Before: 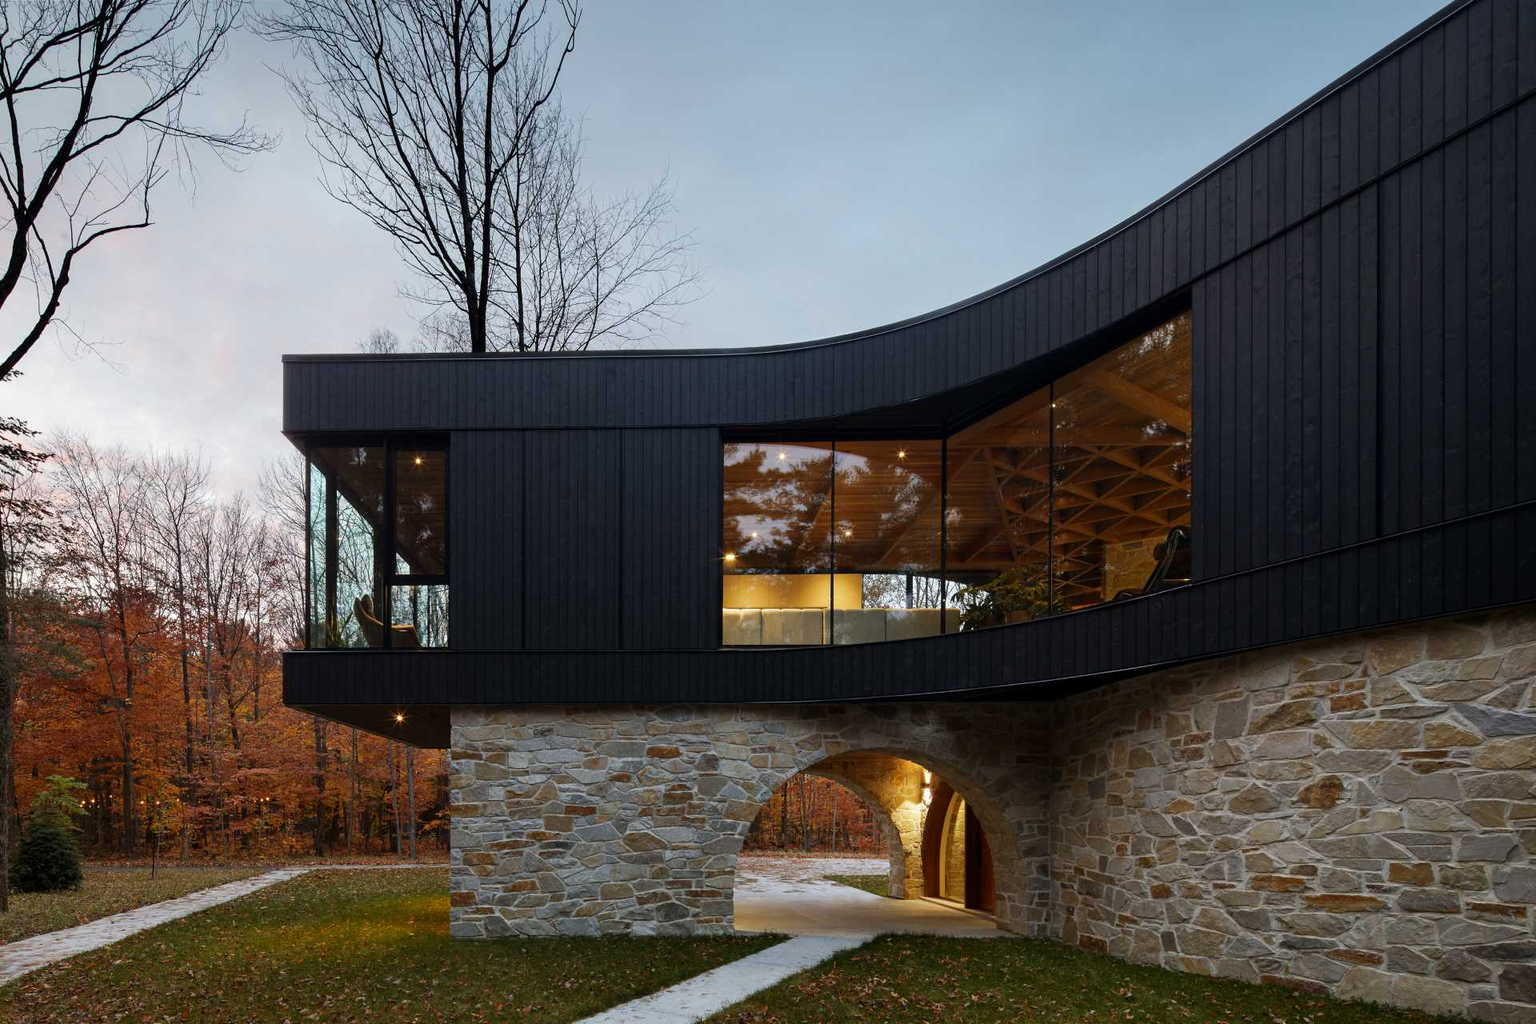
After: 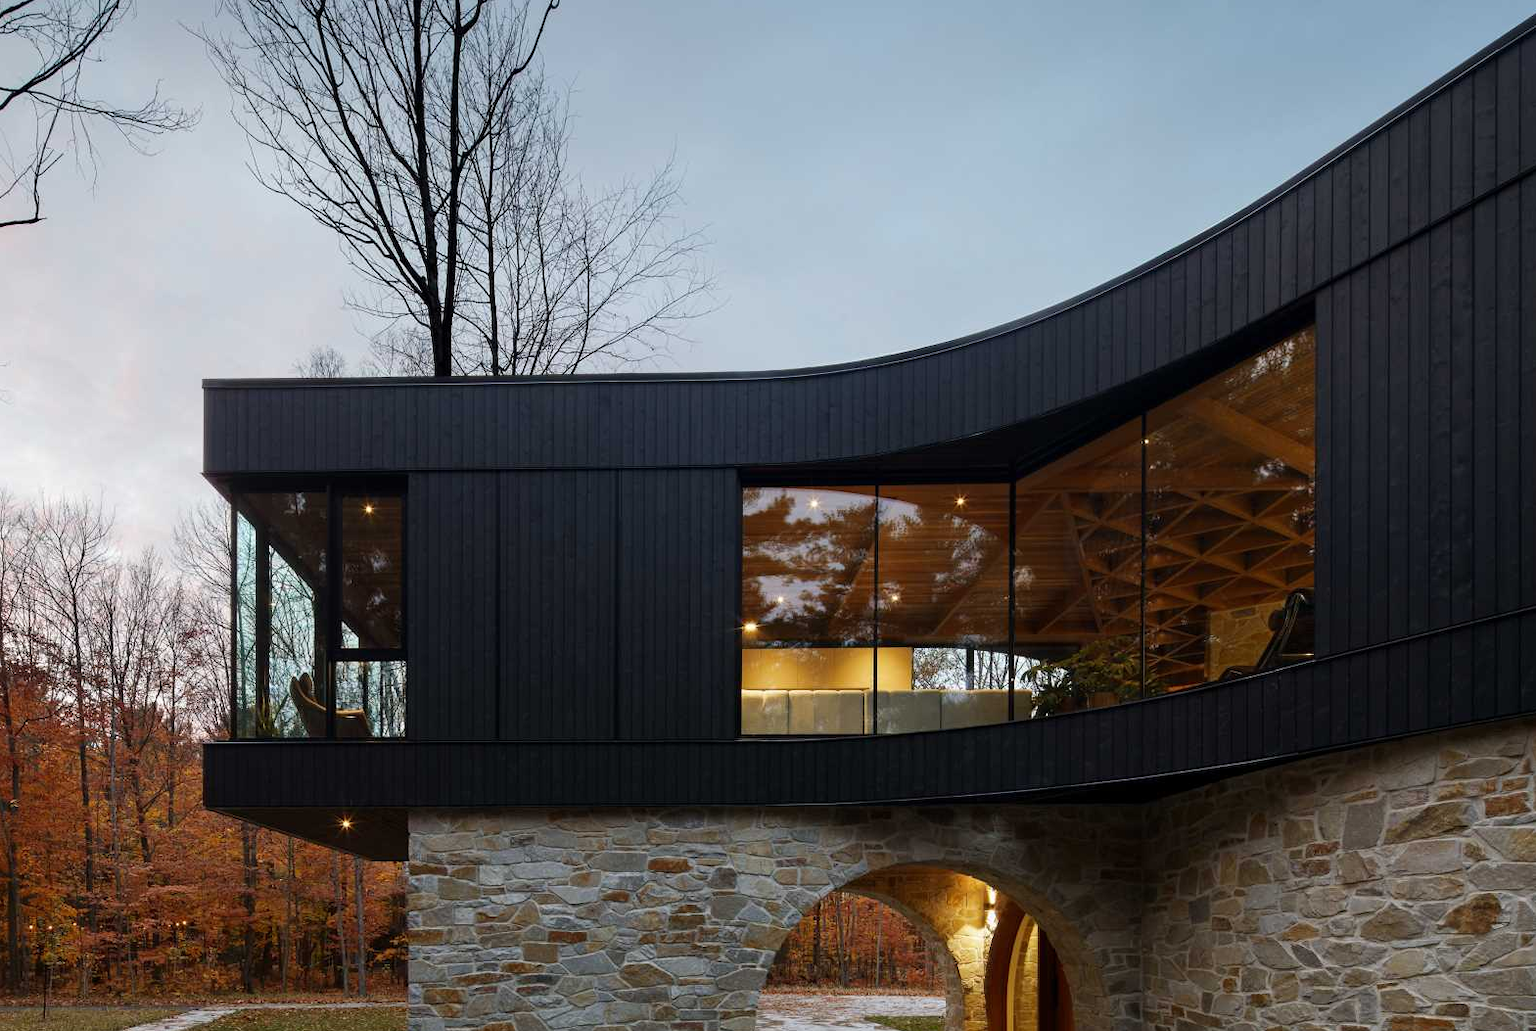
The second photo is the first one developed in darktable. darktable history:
crop and rotate: left 7.622%, top 4.402%, right 10.608%, bottom 13.235%
